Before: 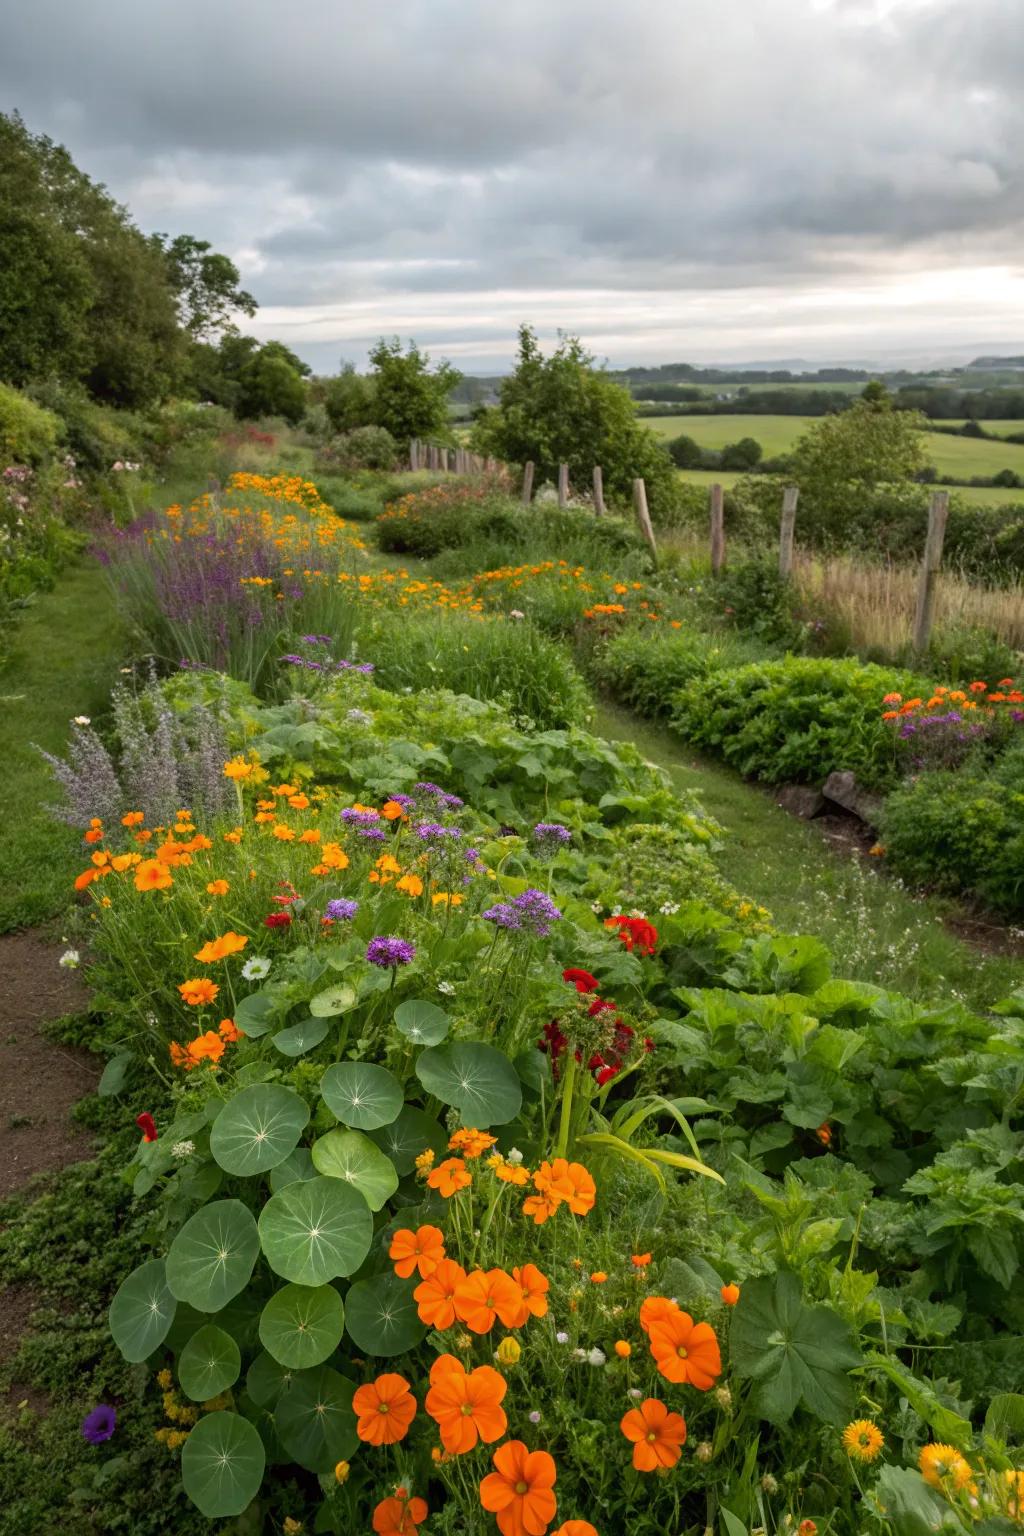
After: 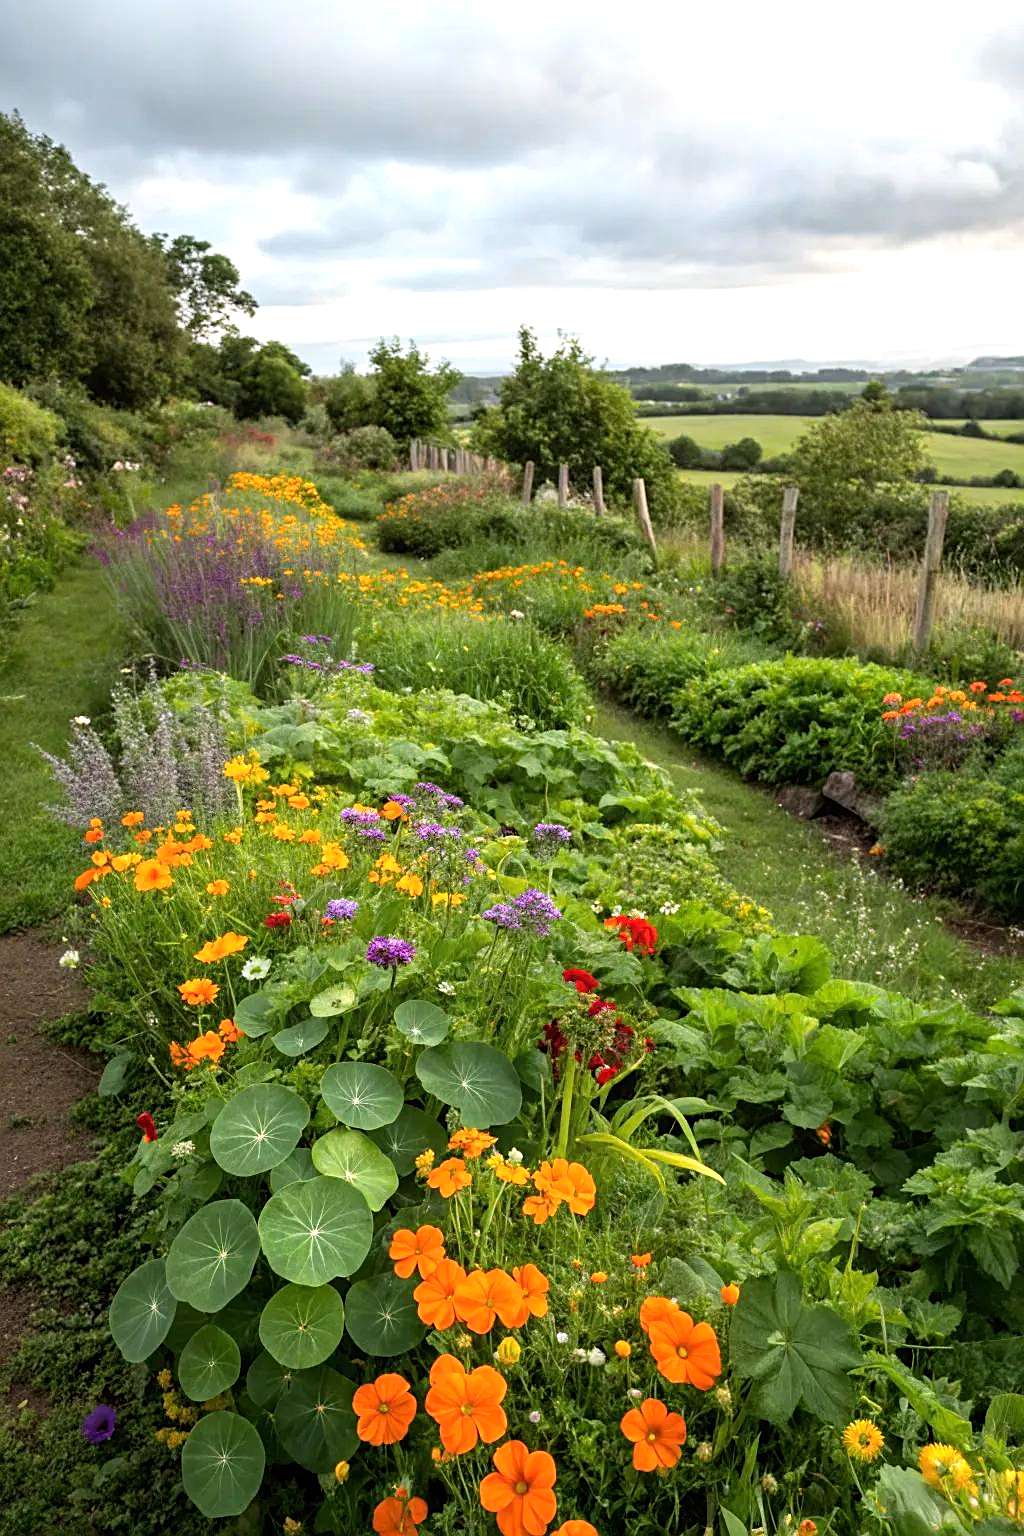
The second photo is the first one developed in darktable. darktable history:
tone equalizer: -8 EV -0.725 EV, -7 EV -0.688 EV, -6 EV -0.562 EV, -5 EV -0.403 EV, -3 EV 0.373 EV, -2 EV 0.6 EV, -1 EV 0.689 EV, +0 EV 0.741 EV
sharpen: on, module defaults
